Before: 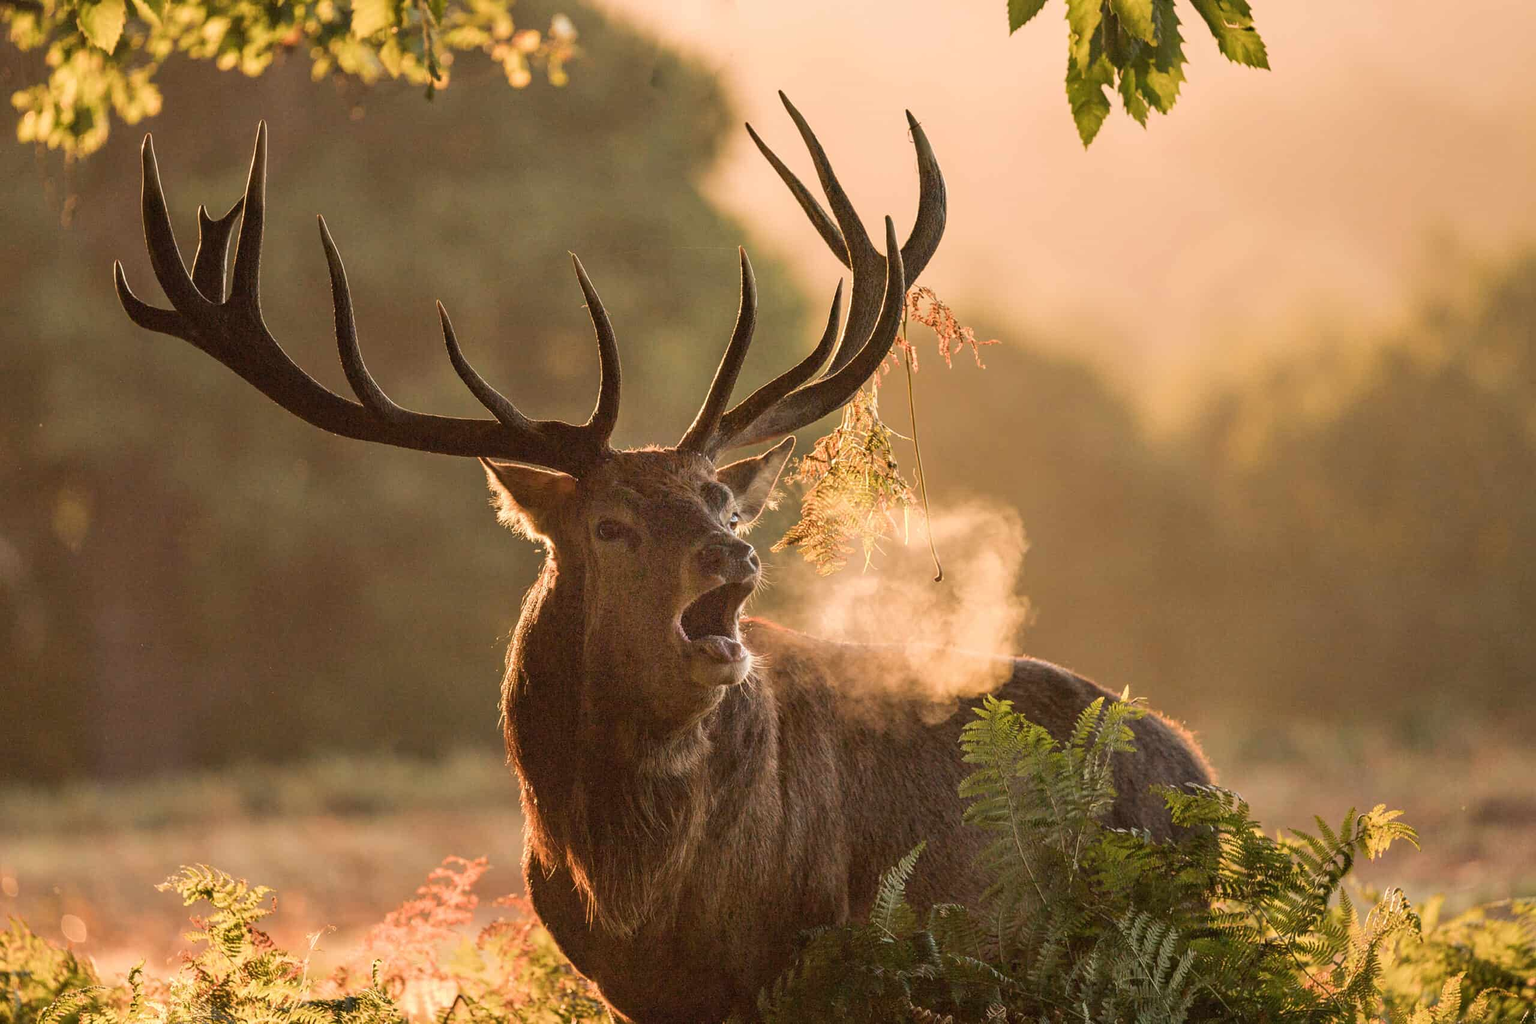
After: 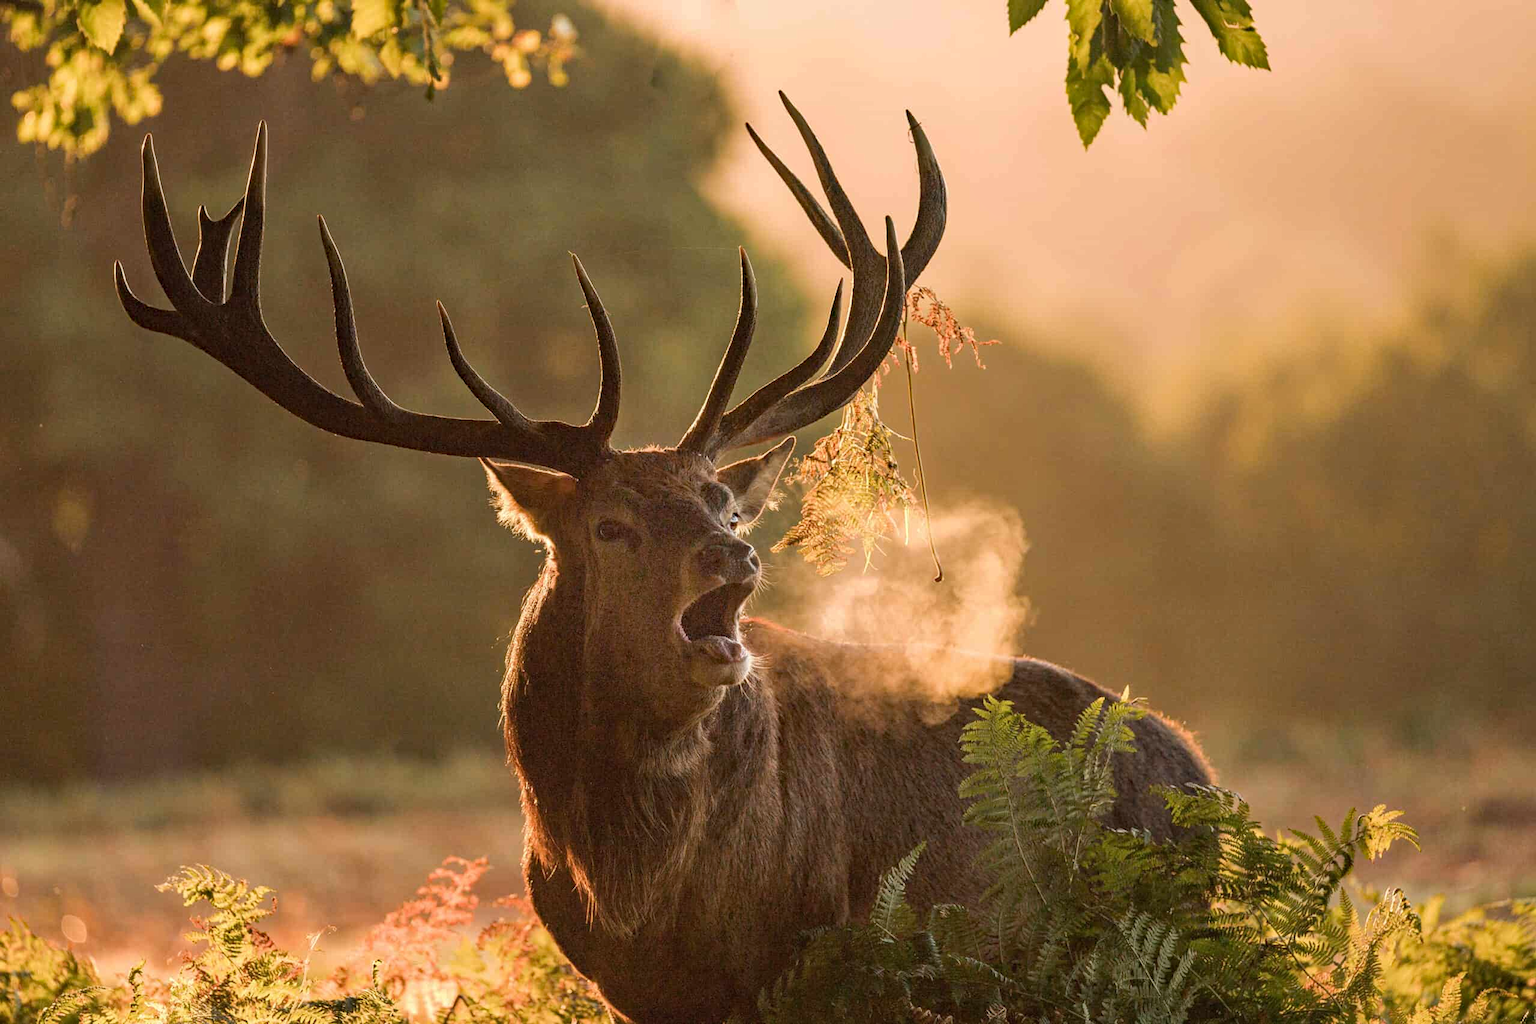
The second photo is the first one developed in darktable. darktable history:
haze removal: strength 0.3, distance 0.25, compatibility mode true, adaptive false
